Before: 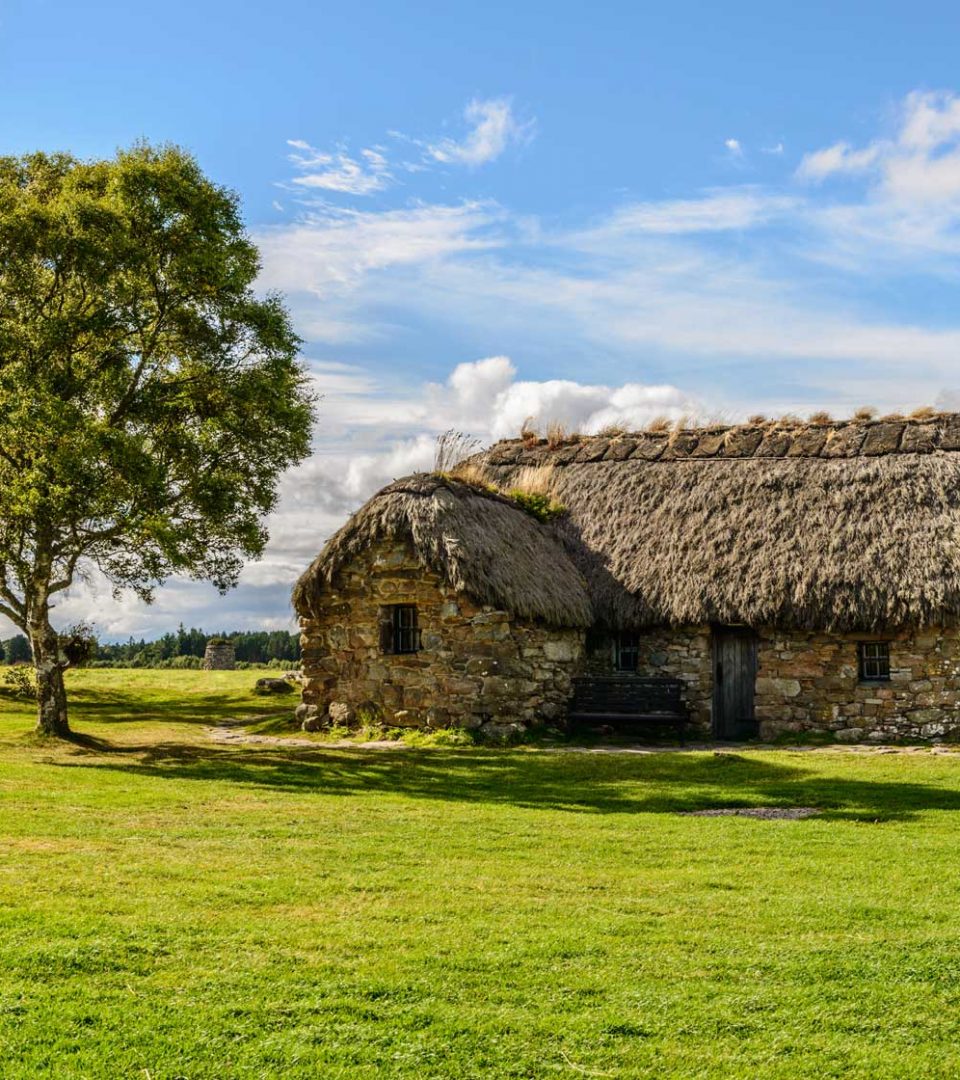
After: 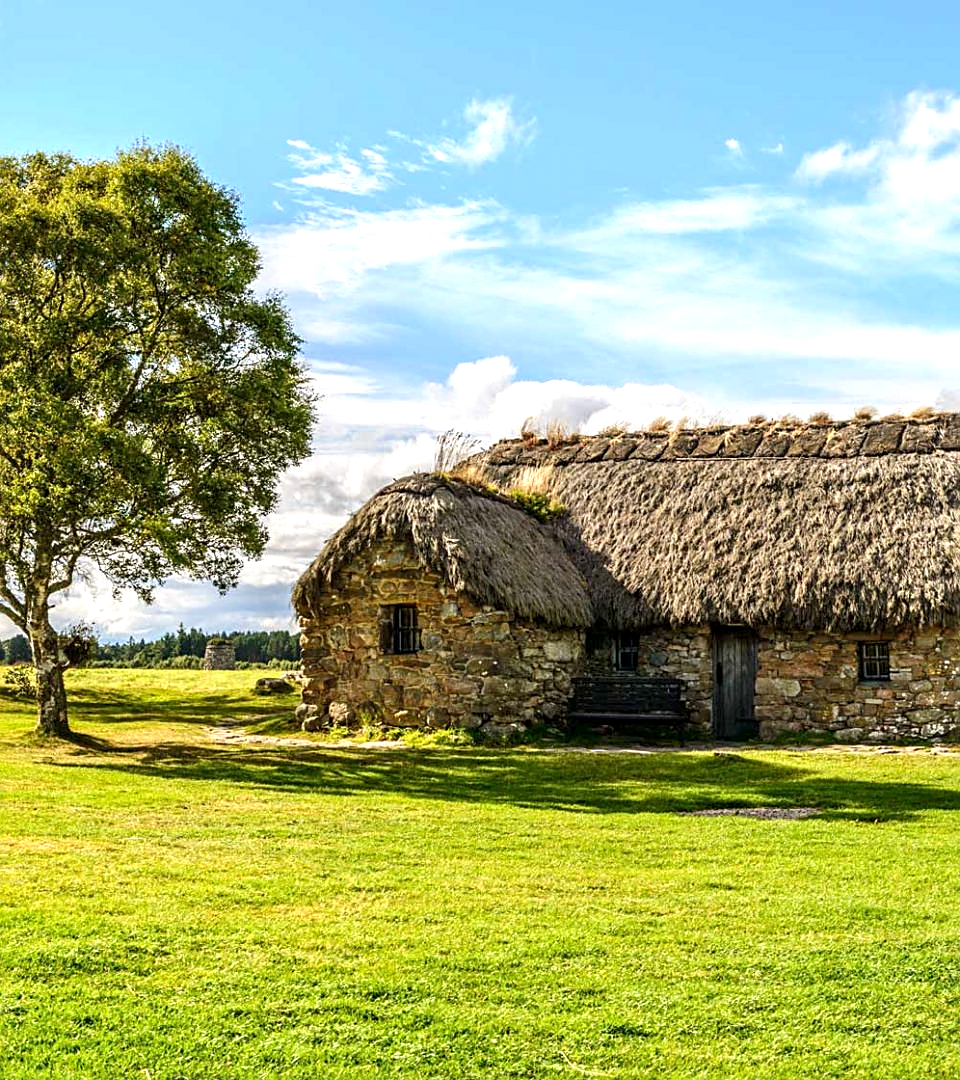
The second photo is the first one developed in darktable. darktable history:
exposure: exposure 0.722 EV, compensate highlight preservation false
sharpen: on, module defaults
local contrast: highlights 61%, shadows 106%, detail 107%, midtone range 0.529
